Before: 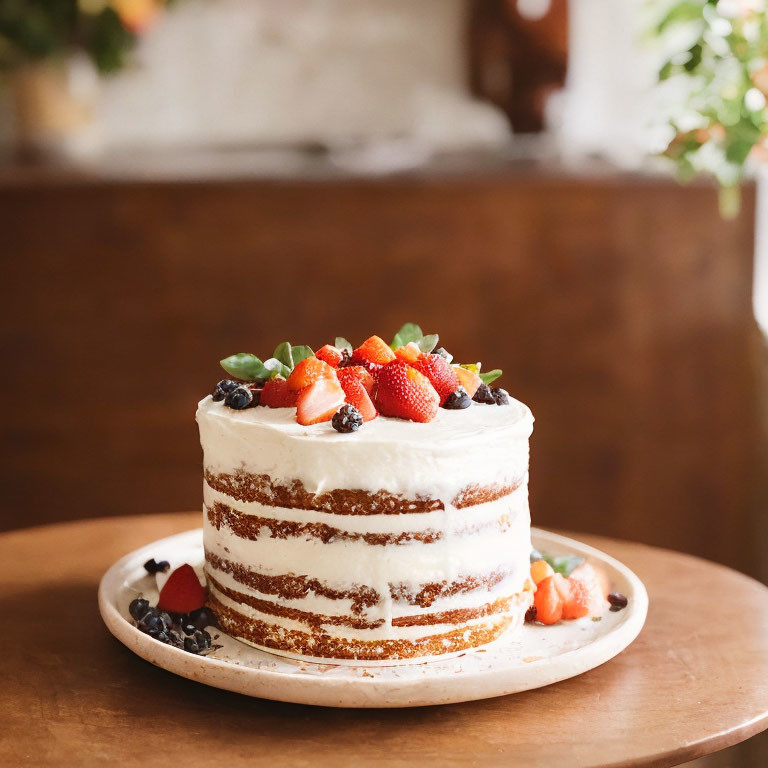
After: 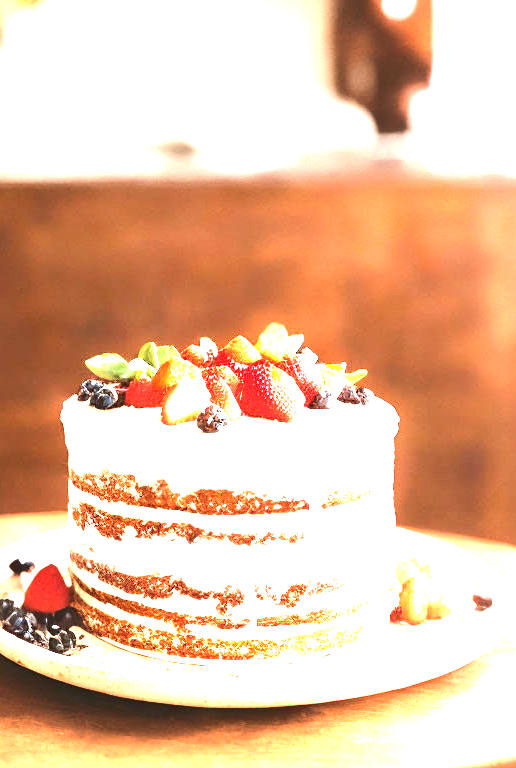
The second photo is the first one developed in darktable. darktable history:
exposure: exposure 2.016 EV, compensate exposure bias true, compensate highlight preservation false
tone equalizer: -8 EV 0.001 EV, -7 EV -0.003 EV, -6 EV 0.001 EV, -5 EV -0.023 EV, -4 EV -0.153 EV, -3 EV -0.168 EV, -2 EV 0.252 EV, -1 EV 0.722 EV, +0 EV 0.511 EV, mask exposure compensation -0.495 EV
crop and rotate: left 17.624%, right 15.07%
